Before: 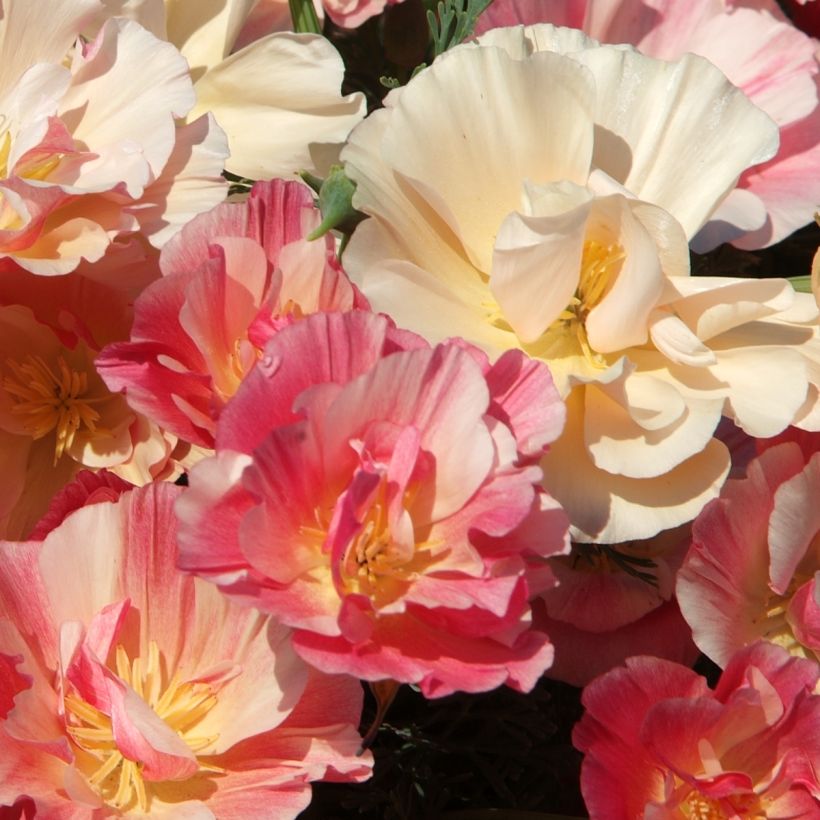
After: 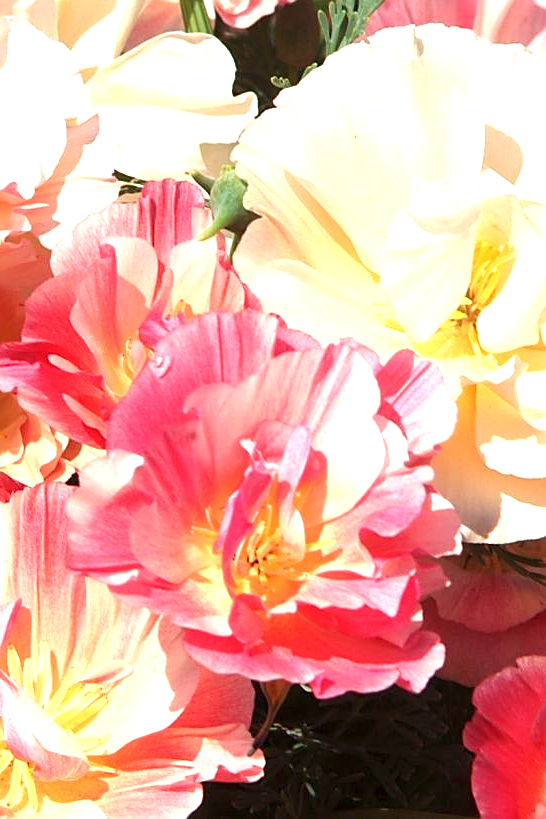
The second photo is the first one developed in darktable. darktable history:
exposure: black level correction 0, exposure 1.297 EV, compensate exposure bias true, compensate highlight preservation false
sharpen: on, module defaults
tone equalizer: luminance estimator HSV value / RGB max
crop and rotate: left 13.37%, right 20.034%
